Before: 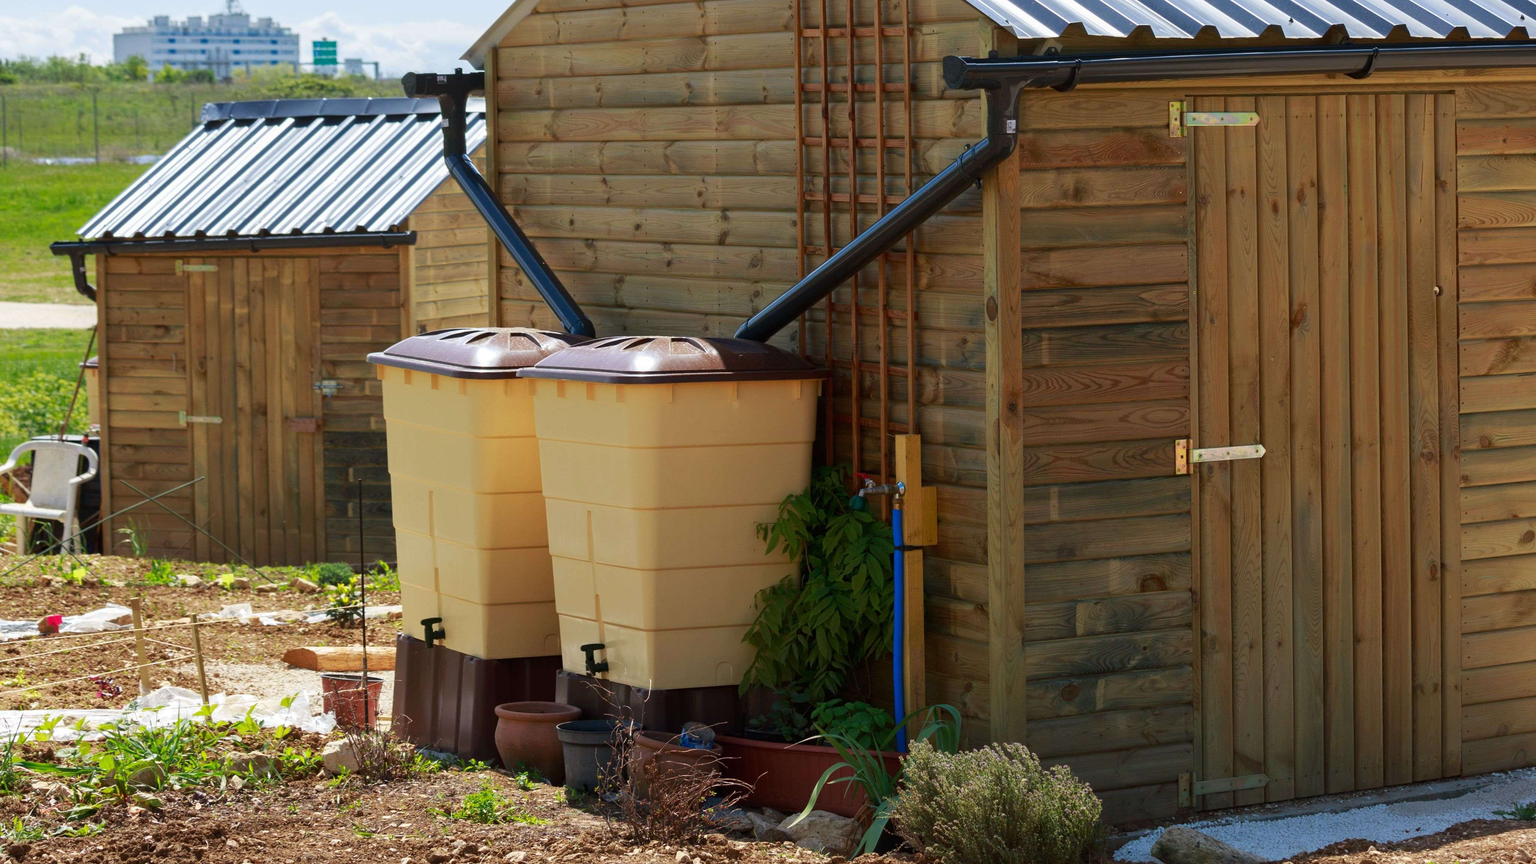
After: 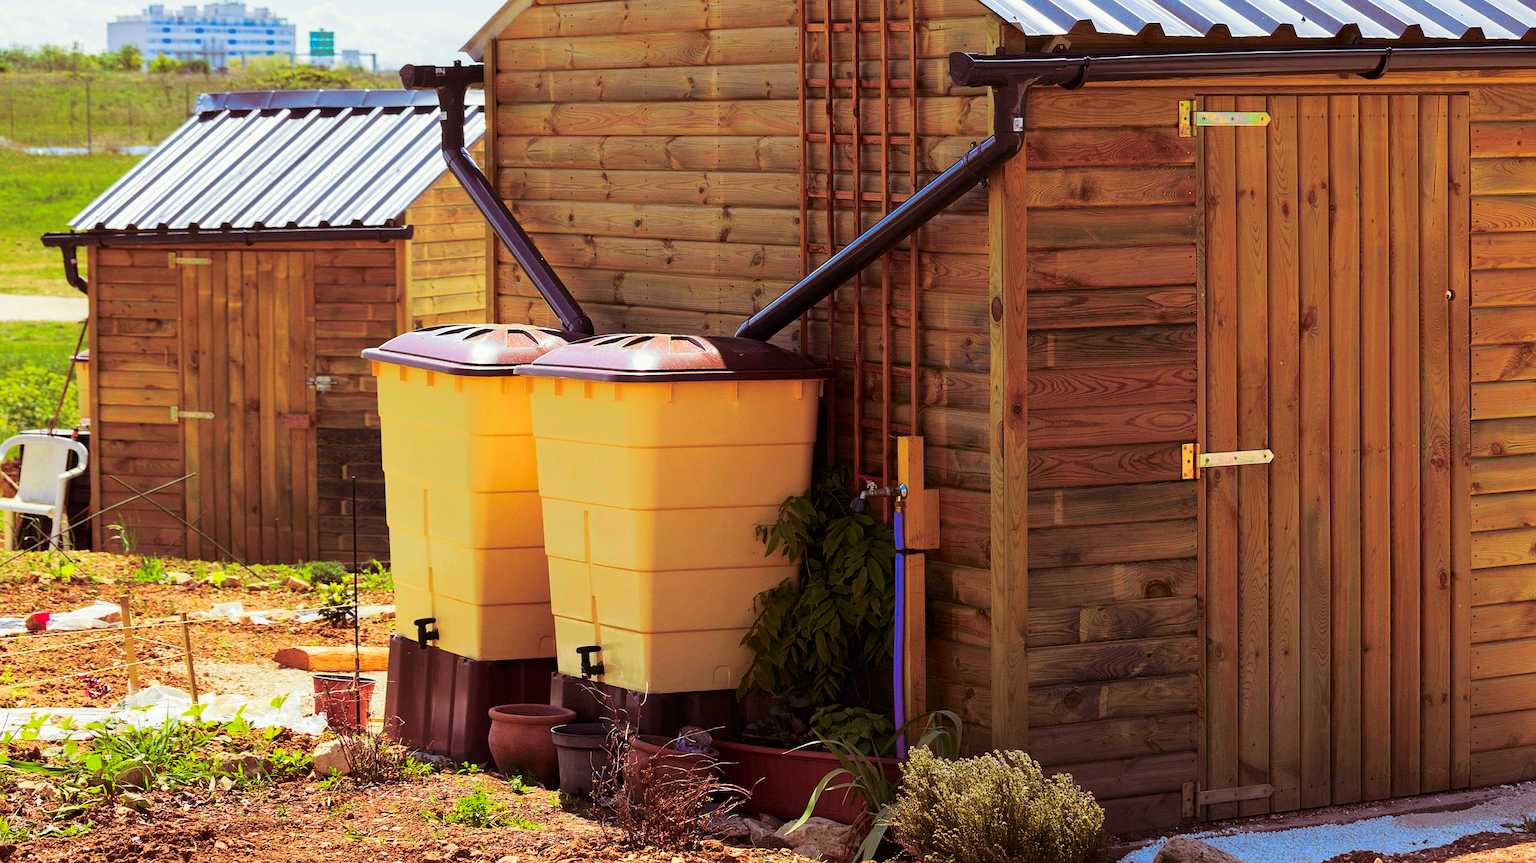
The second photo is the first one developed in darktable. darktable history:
crop and rotate: angle -0.5°
color balance rgb: perceptual saturation grading › global saturation 25%, perceptual brilliance grading › mid-tones 10%, perceptual brilliance grading › shadows 15%, global vibrance 20%
sharpen: on, module defaults
split-toning: on, module defaults
tone curve: curves: ch0 [(0, 0.006) (0.037, 0.022) (0.123, 0.105) (0.19, 0.173) (0.277, 0.279) (0.474, 0.517) (0.597, 0.662) (0.687, 0.774) (0.855, 0.891) (1, 0.982)]; ch1 [(0, 0) (0.243, 0.245) (0.422, 0.415) (0.493, 0.498) (0.508, 0.503) (0.531, 0.55) (0.551, 0.582) (0.626, 0.672) (0.694, 0.732) (1, 1)]; ch2 [(0, 0) (0.249, 0.216) (0.356, 0.329) (0.424, 0.442) (0.476, 0.477) (0.498, 0.503) (0.517, 0.524) (0.532, 0.547) (0.562, 0.592) (0.614, 0.657) (0.706, 0.748) (0.808, 0.809) (0.991, 0.968)], color space Lab, independent channels, preserve colors none
